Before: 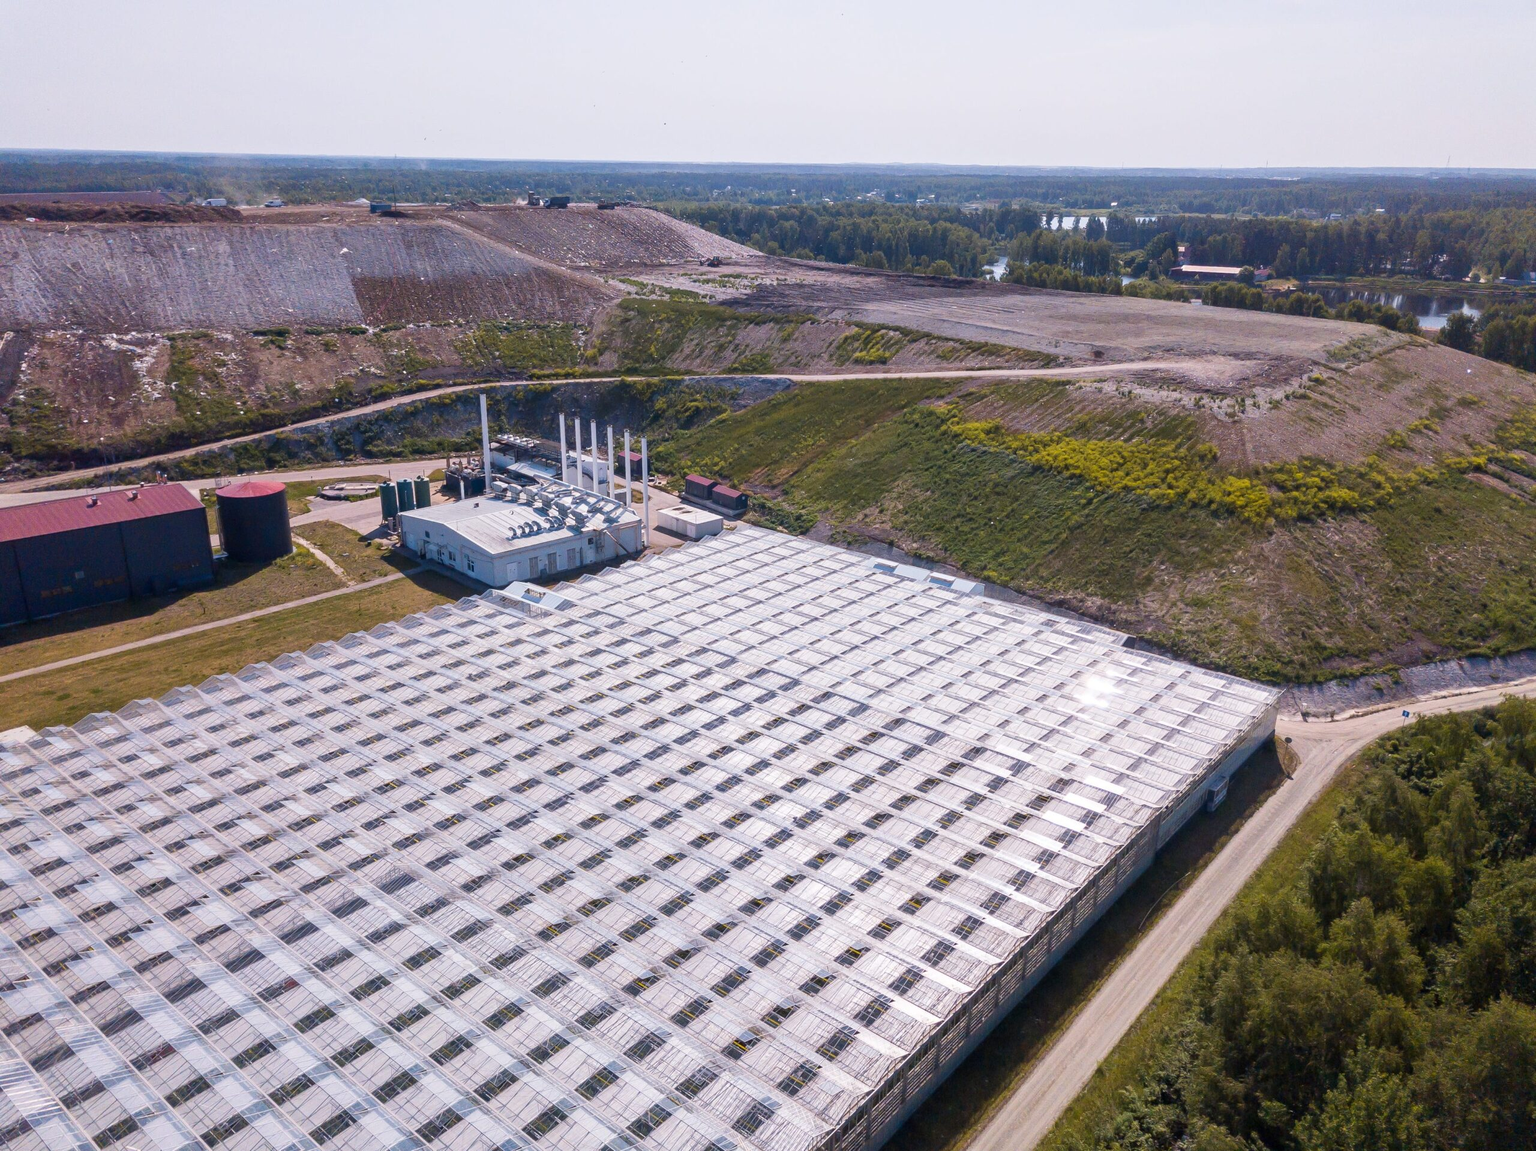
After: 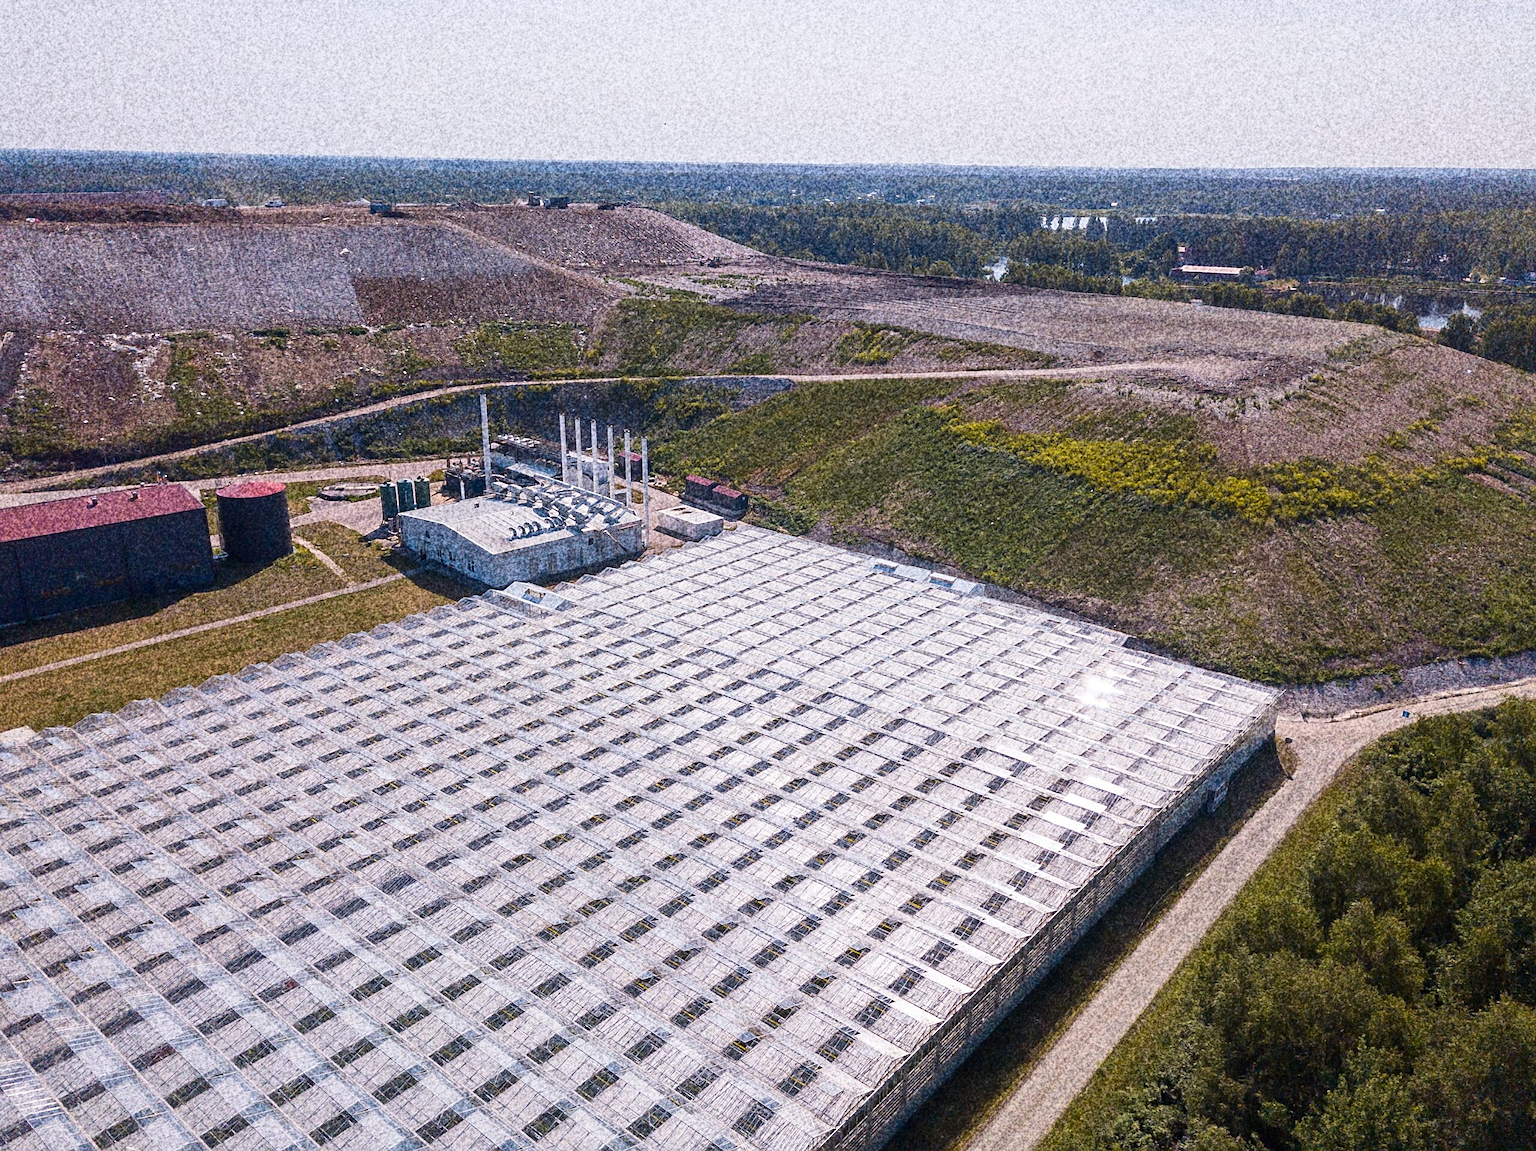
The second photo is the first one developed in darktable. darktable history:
sharpen: on, module defaults
color balance rgb: perceptual saturation grading › global saturation -1%
grain: coarseness 30.02 ISO, strength 100%
